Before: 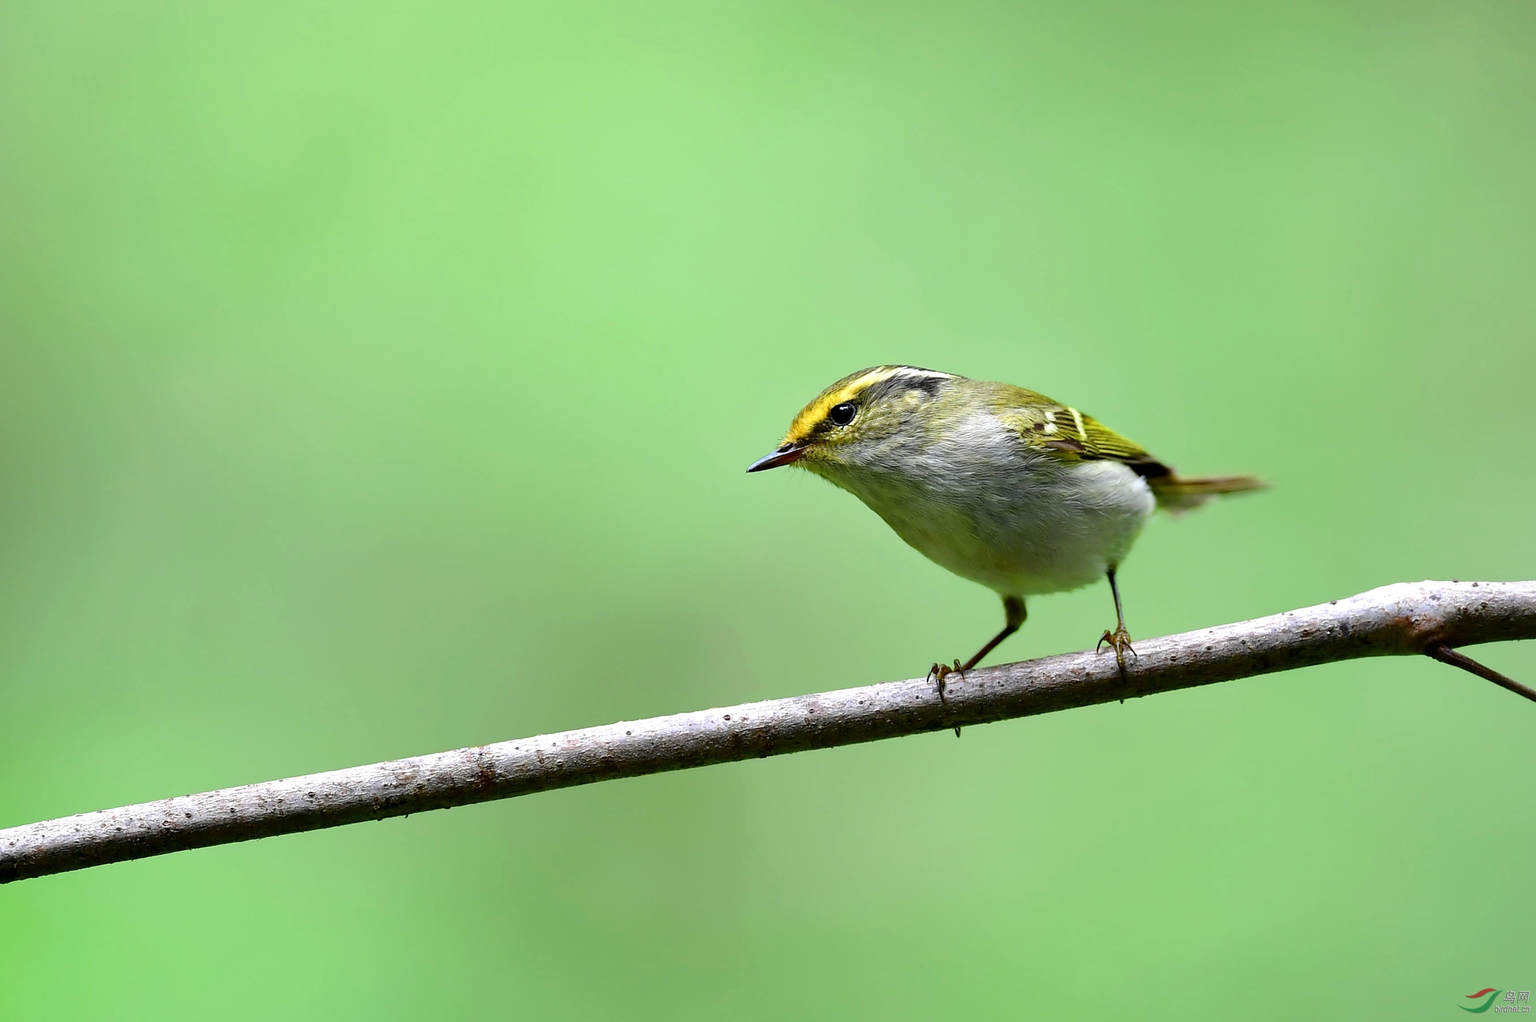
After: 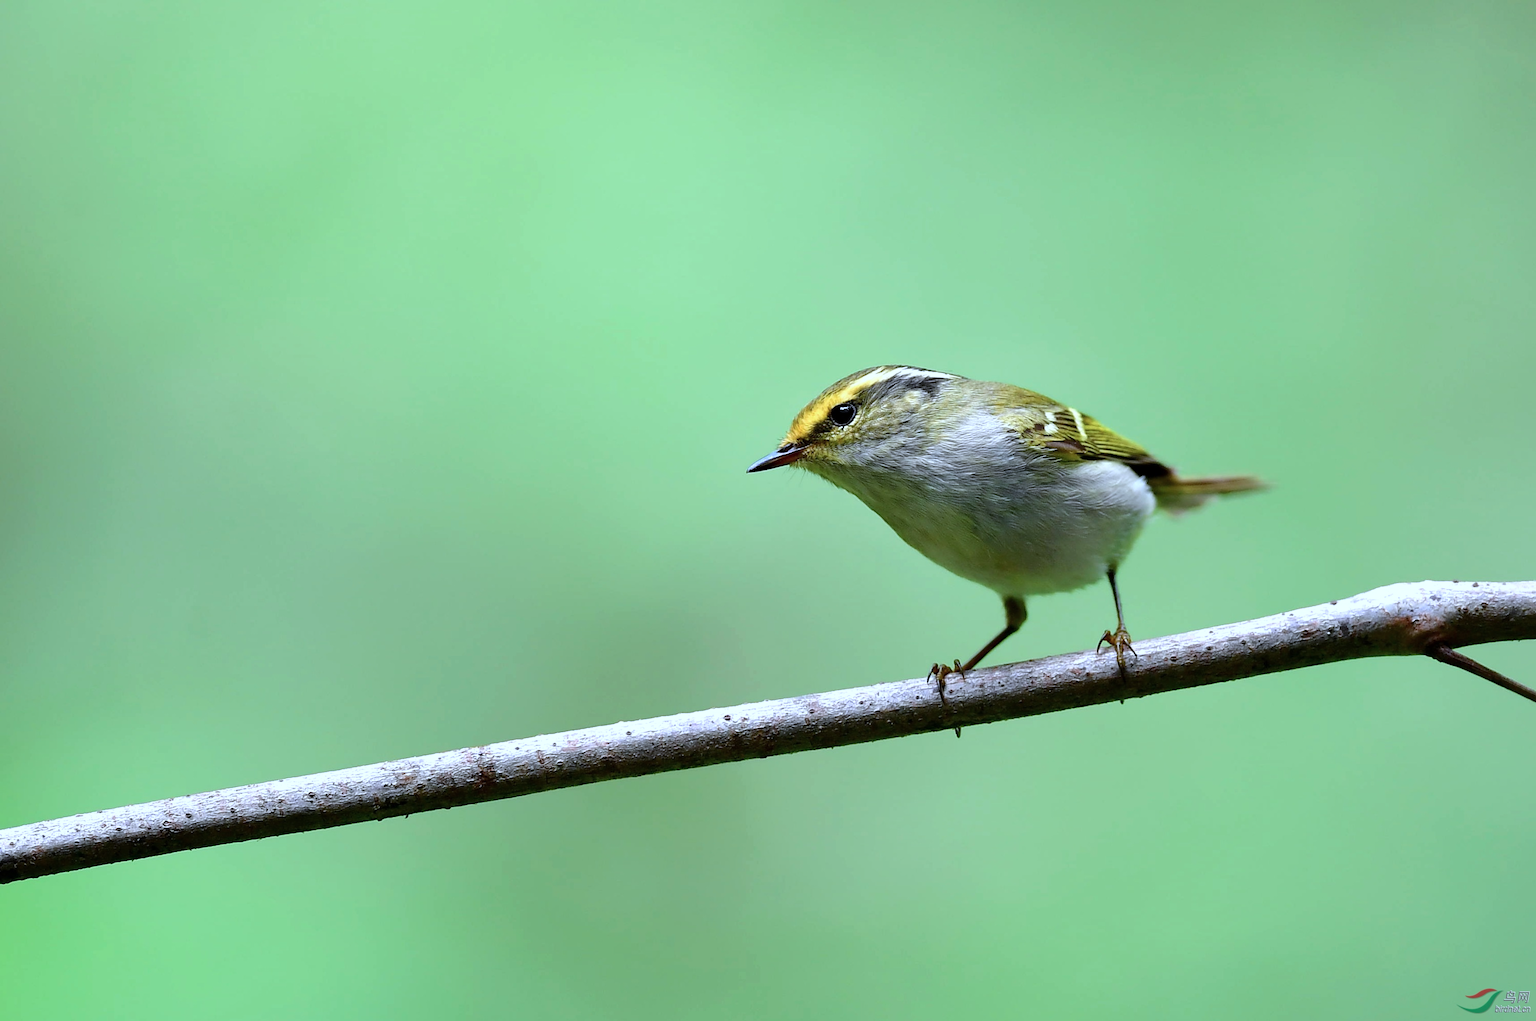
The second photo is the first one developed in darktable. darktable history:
color correction: highlights a* -1.95, highlights b* -18.24
